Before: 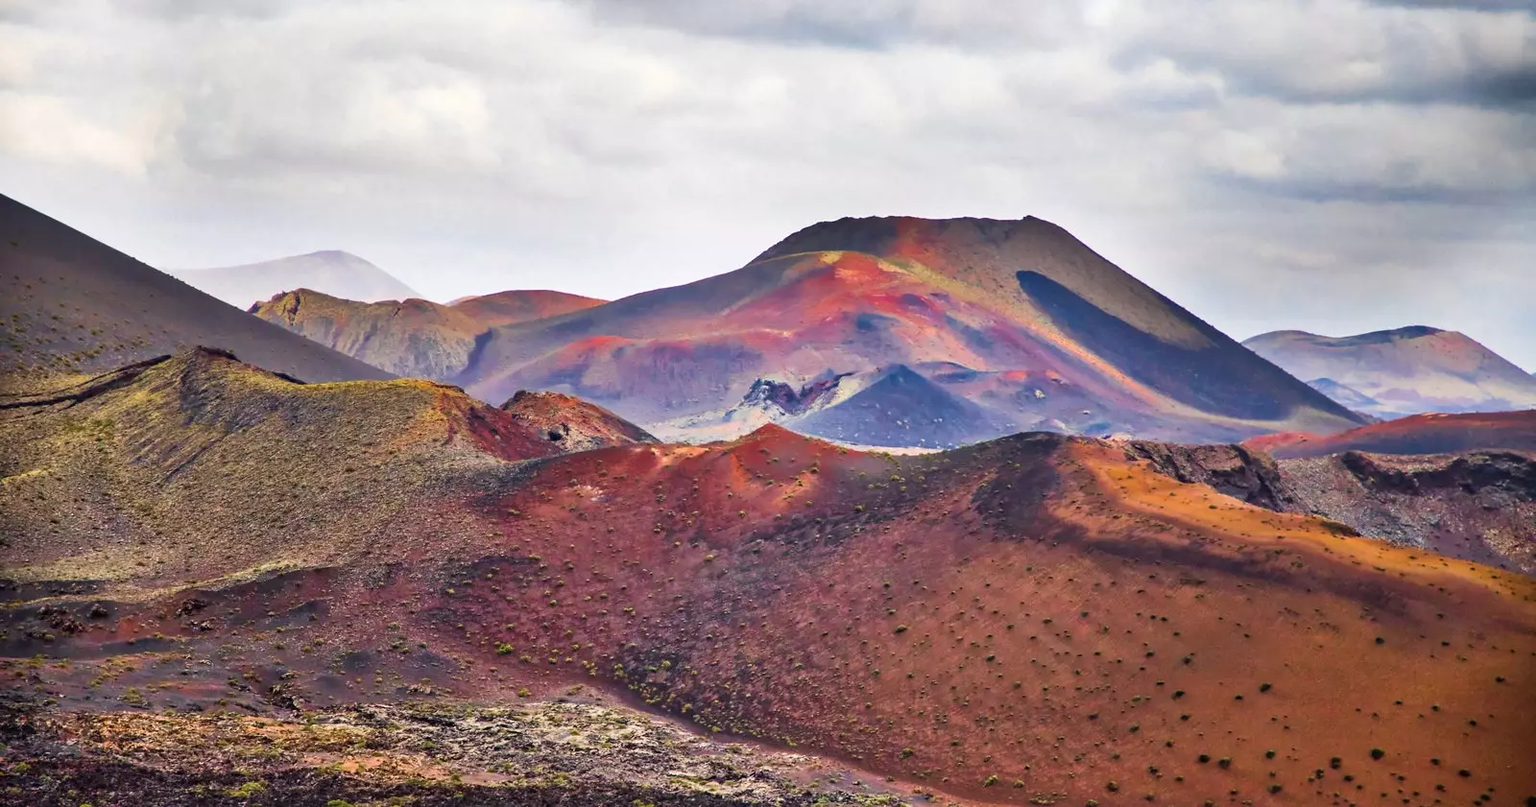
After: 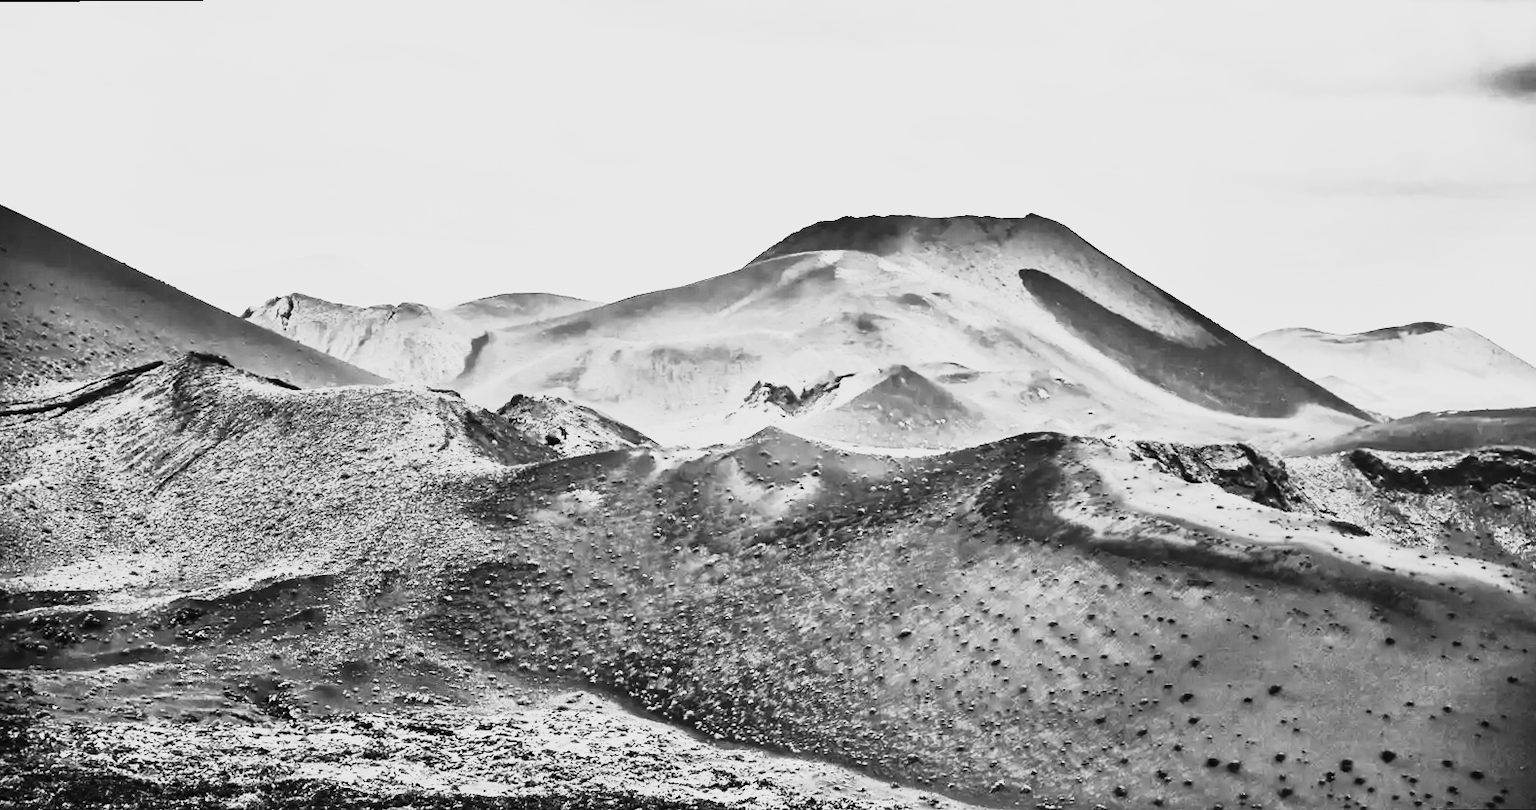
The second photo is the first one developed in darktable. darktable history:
tone curve: curves: ch0 [(0, 0) (0.187, 0.12) (0.392, 0.438) (0.704, 0.86) (0.858, 0.938) (1, 0.981)]; ch1 [(0, 0) (0.402, 0.36) (0.476, 0.456) (0.498, 0.501) (0.518, 0.521) (0.58, 0.598) (0.619, 0.663) (0.692, 0.744) (1, 1)]; ch2 [(0, 0) (0.427, 0.417) (0.483, 0.481) (0.503, 0.503) (0.526, 0.53) (0.563, 0.585) (0.626, 0.703) (0.699, 0.753) (0.997, 0.858)], color space Lab, independent channels
rotate and perspective: rotation -0.45°, automatic cropping original format, crop left 0.008, crop right 0.992, crop top 0.012, crop bottom 0.988
monochrome: a -71.75, b 75.82
contrast brightness saturation: contrast 0.53, brightness 0.47, saturation -1
